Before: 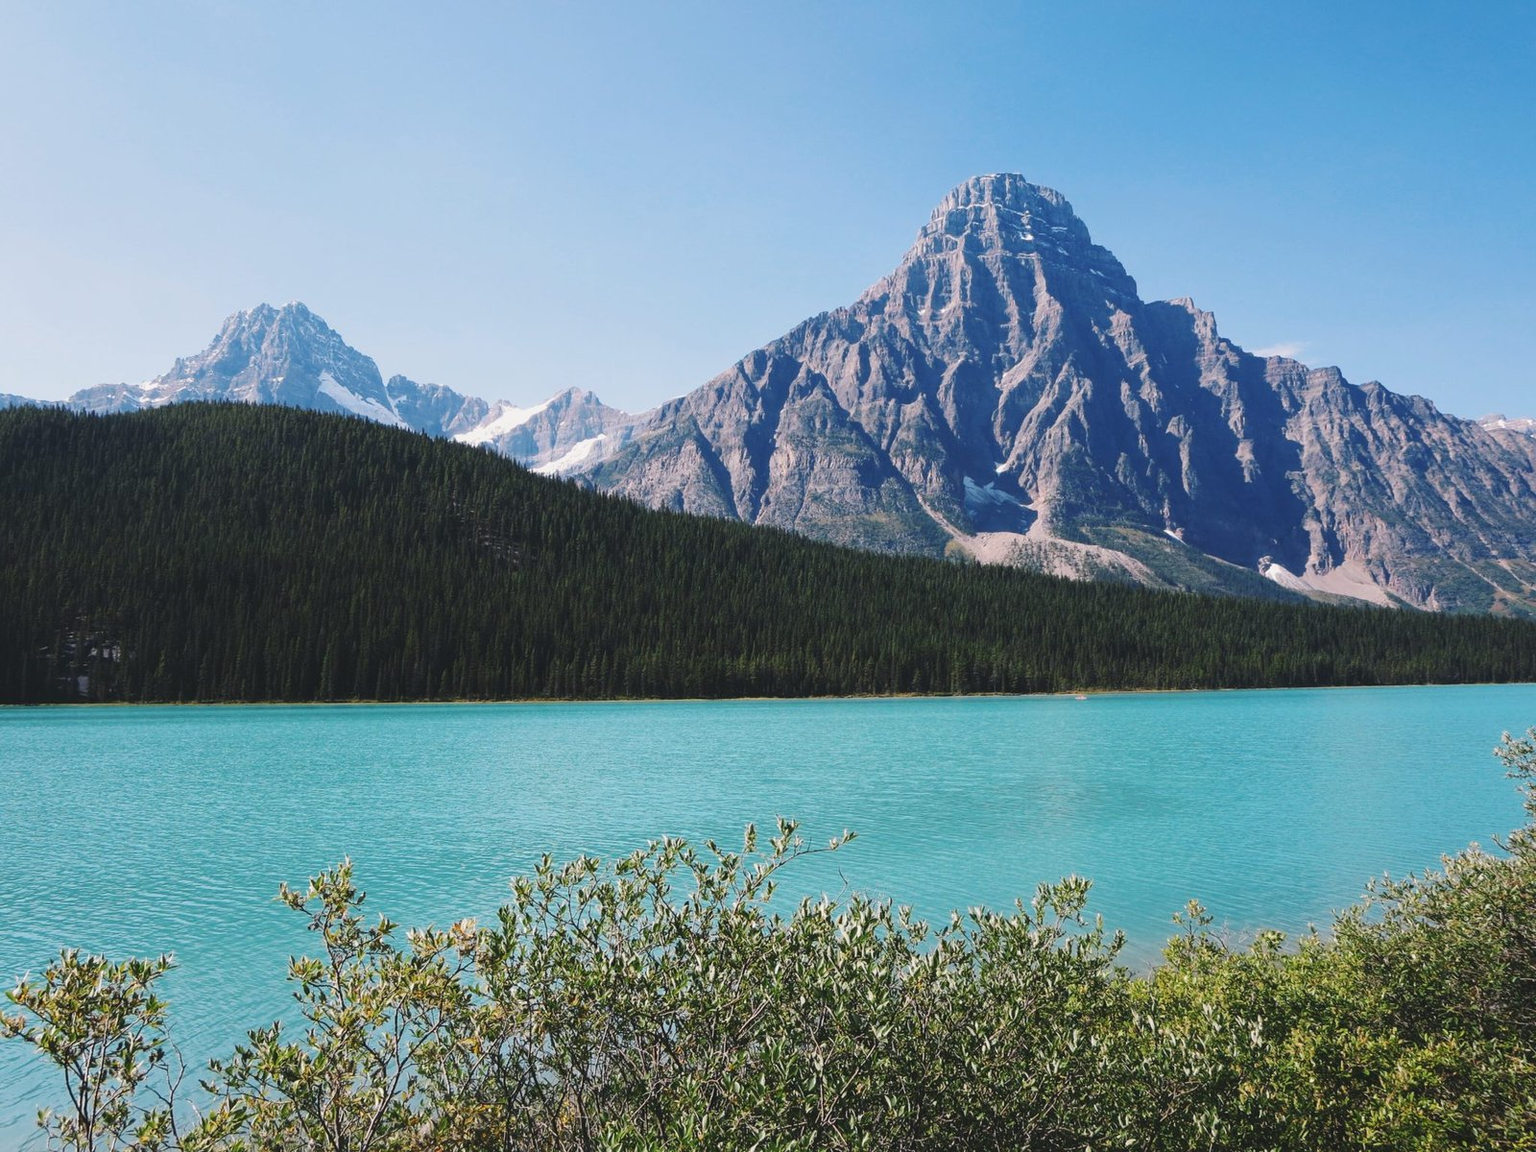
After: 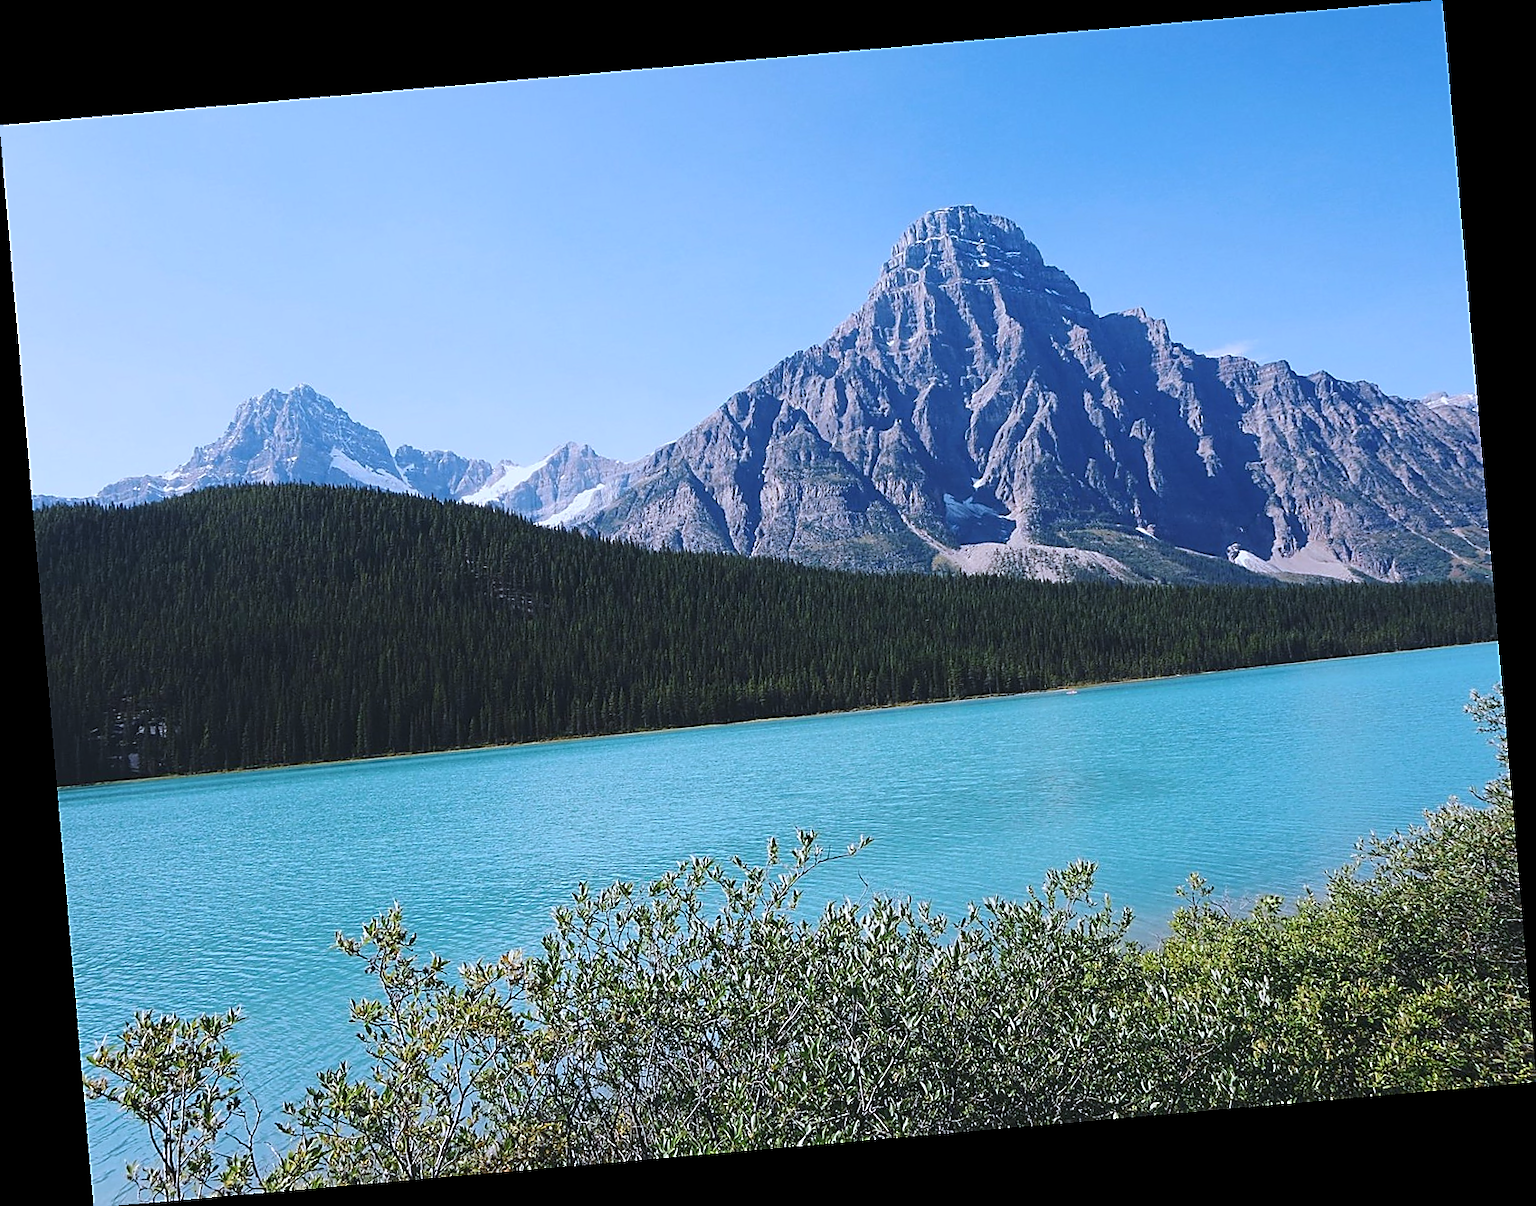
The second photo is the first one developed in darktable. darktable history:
rotate and perspective: rotation -4.98°, automatic cropping off
sharpen: radius 1.4, amount 1.25, threshold 0.7
white balance: red 0.926, green 1.003, blue 1.133
